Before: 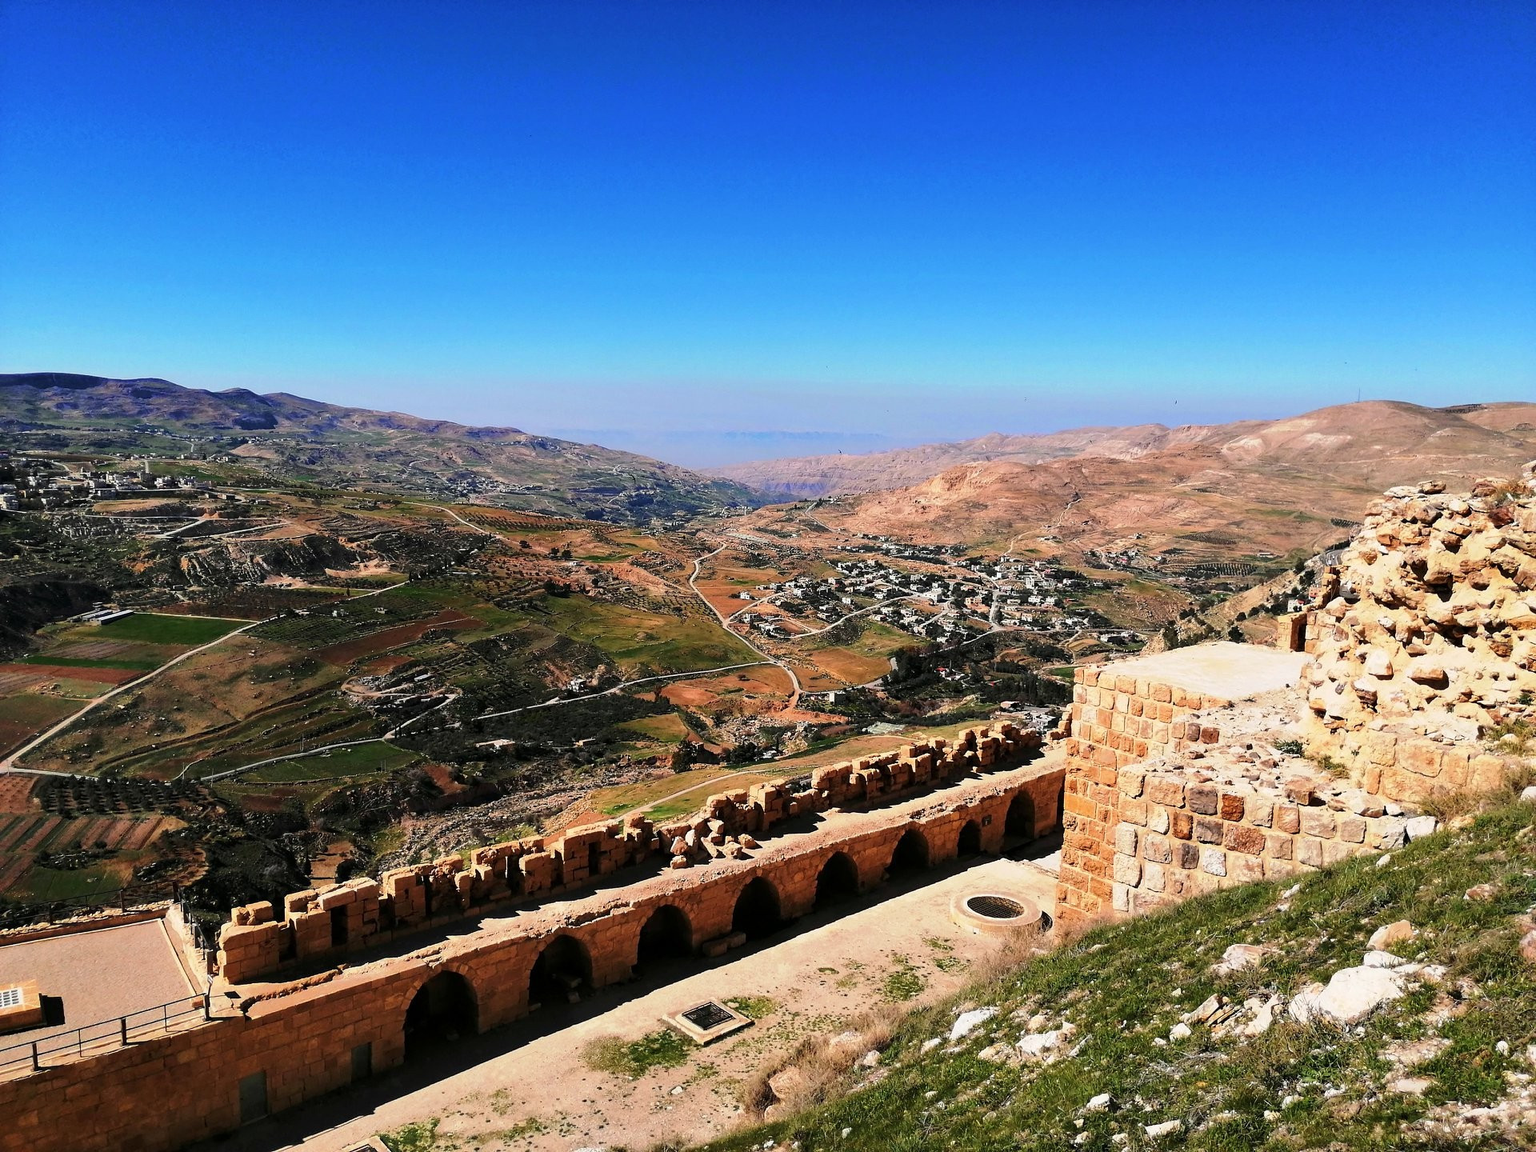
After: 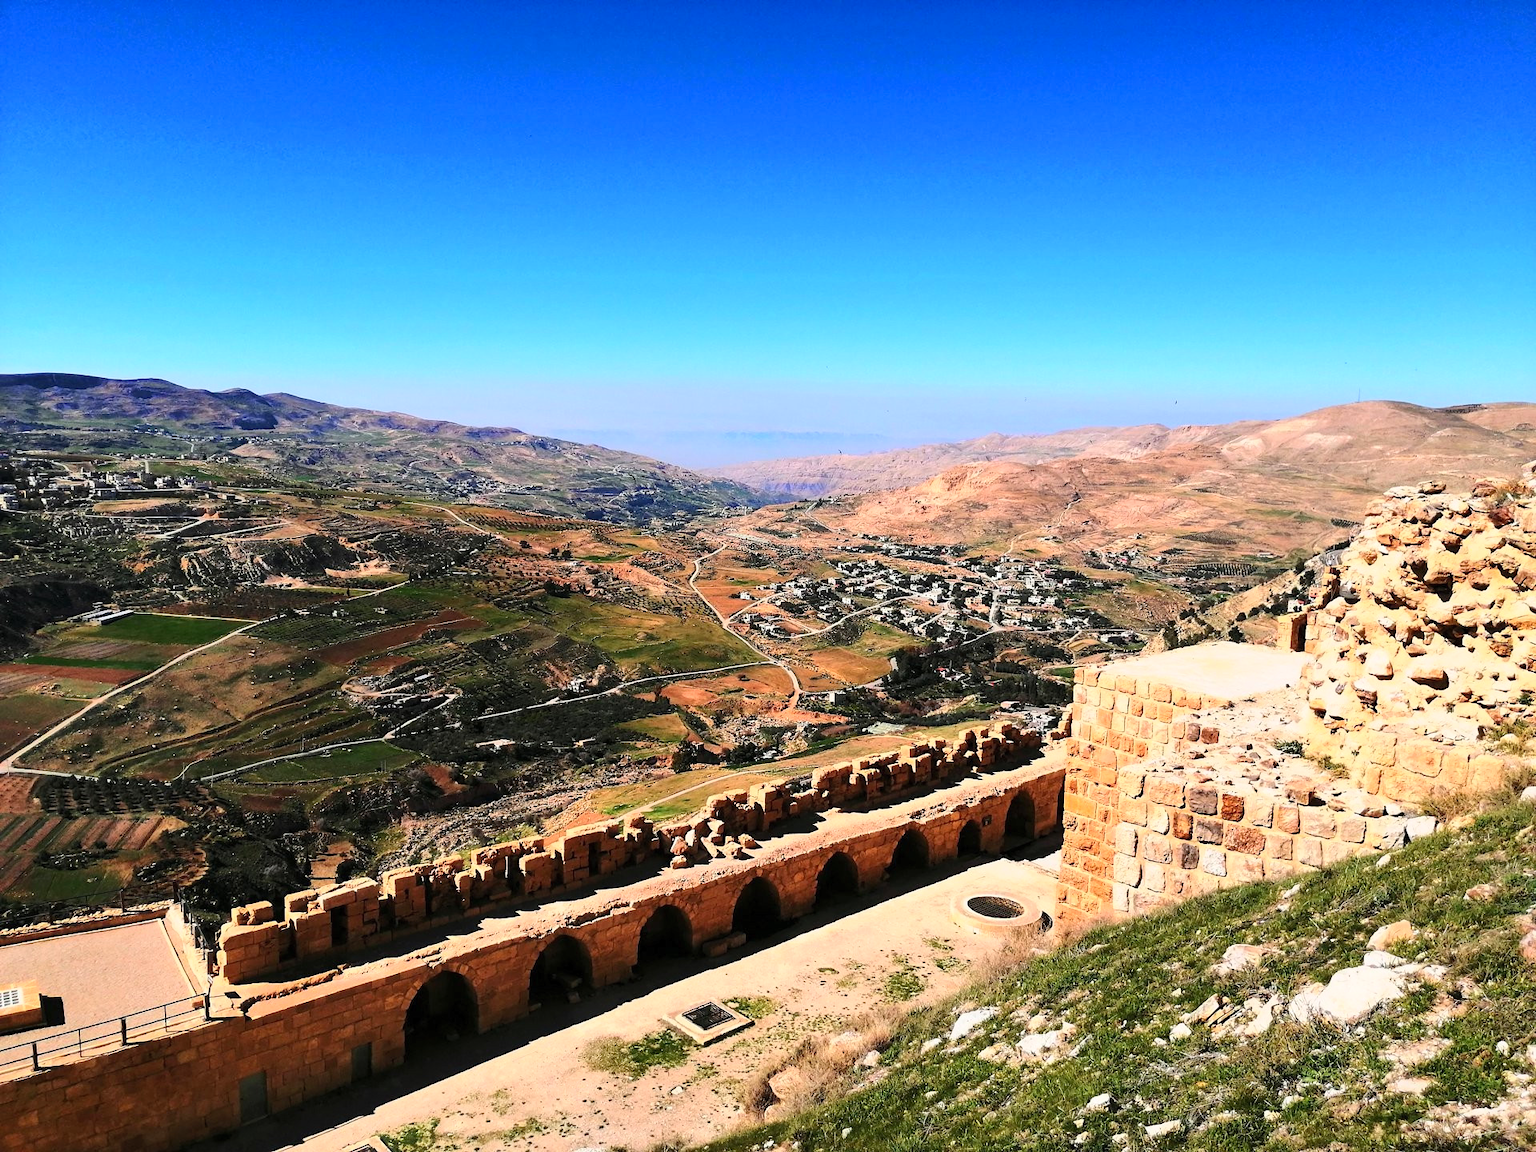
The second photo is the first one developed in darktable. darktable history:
contrast brightness saturation: contrast 0.205, brightness 0.147, saturation 0.15
